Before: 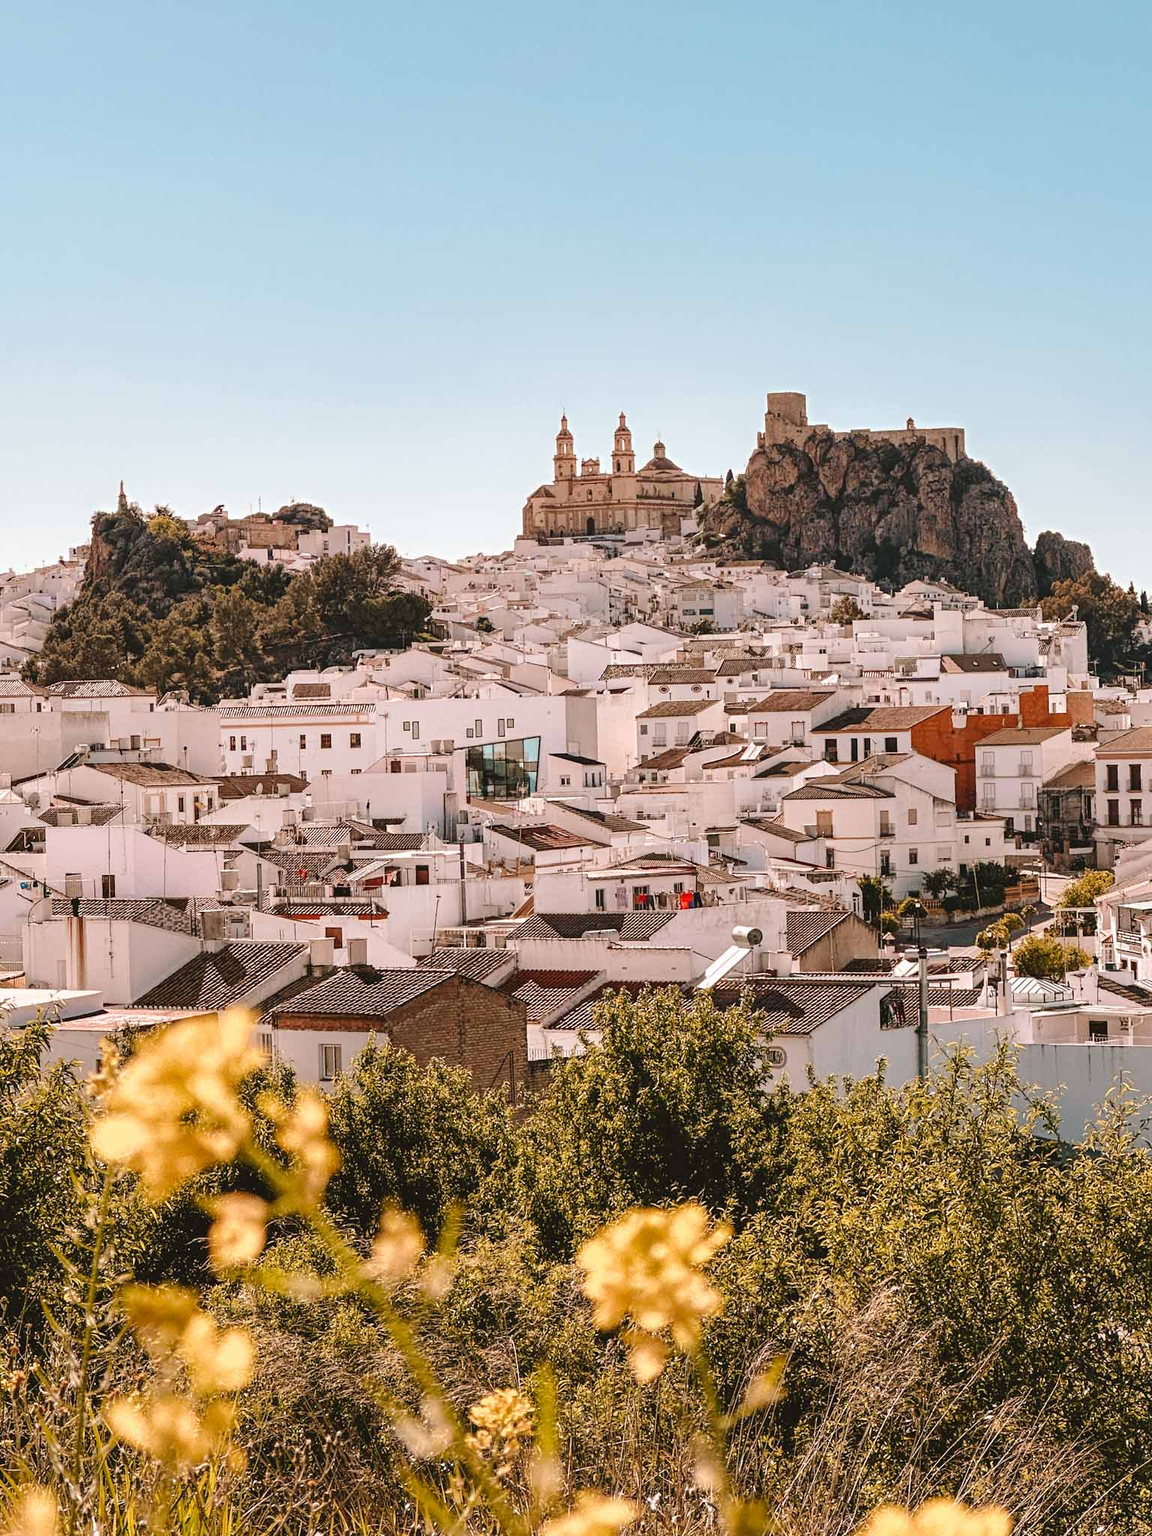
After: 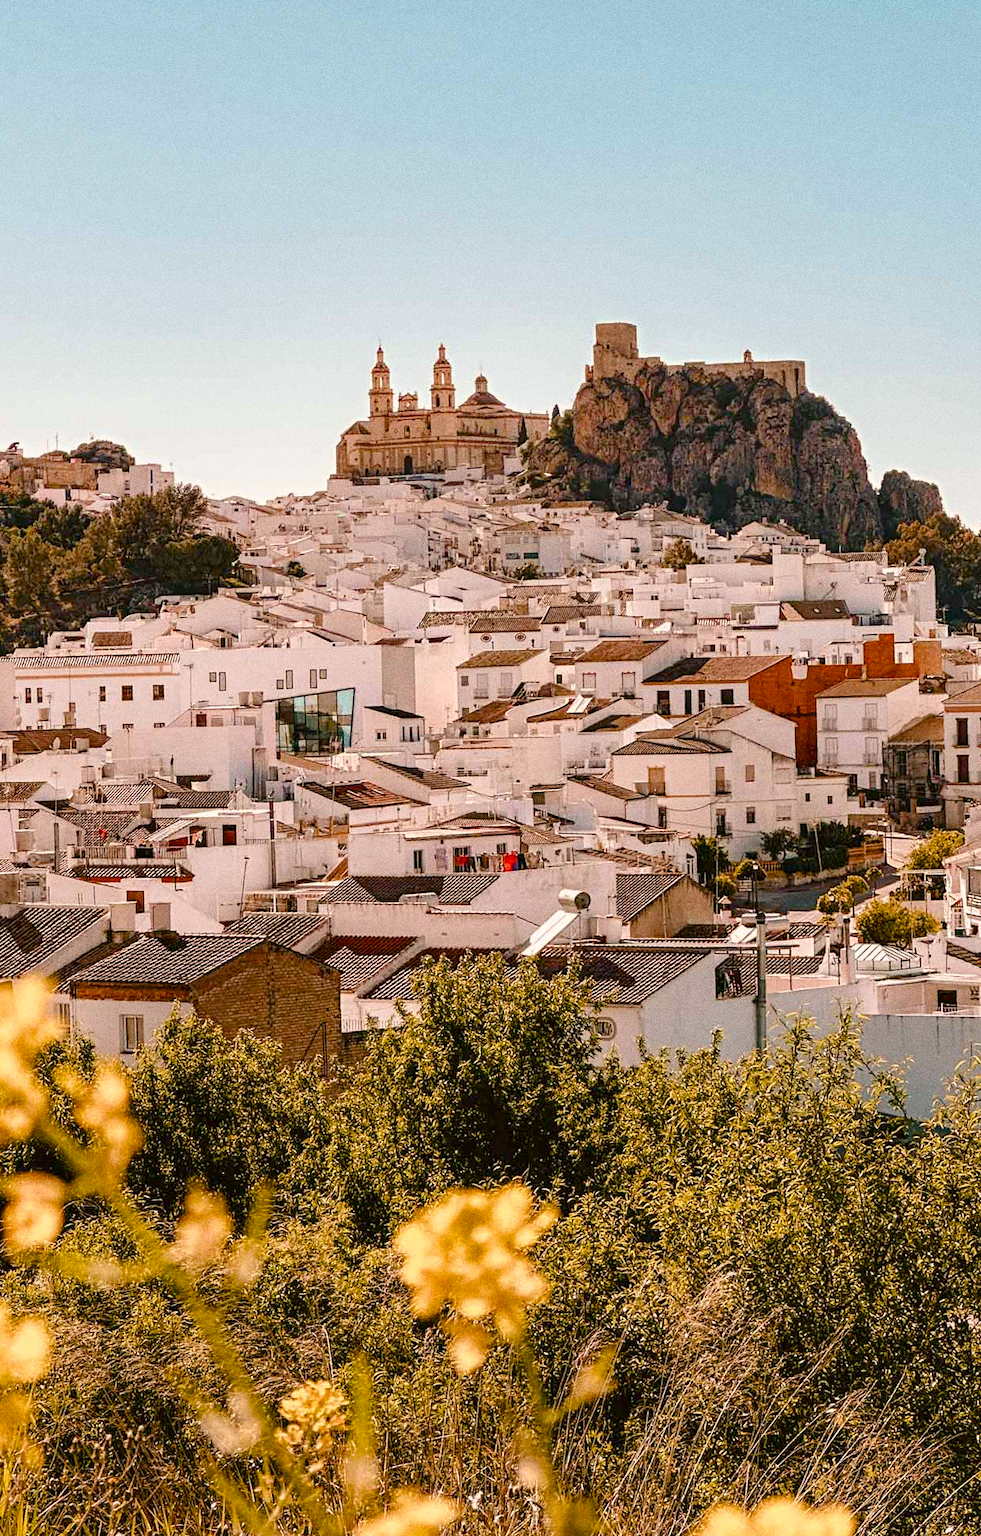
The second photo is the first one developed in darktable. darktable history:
color balance rgb: shadows lift › chroma 1%, shadows lift › hue 240.84°, highlights gain › chroma 2%, highlights gain › hue 73.2°, global offset › luminance -0.5%, perceptual saturation grading › global saturation 20%, perceptual saturation grading › highlights -25%, perceptual saturation grading › shadows 50%, global vibrance 15%
grain: coarseness 0.09 ISO, strength 40%
crop and rotate: left 17.959%, top 5.771%, right 1.742%
